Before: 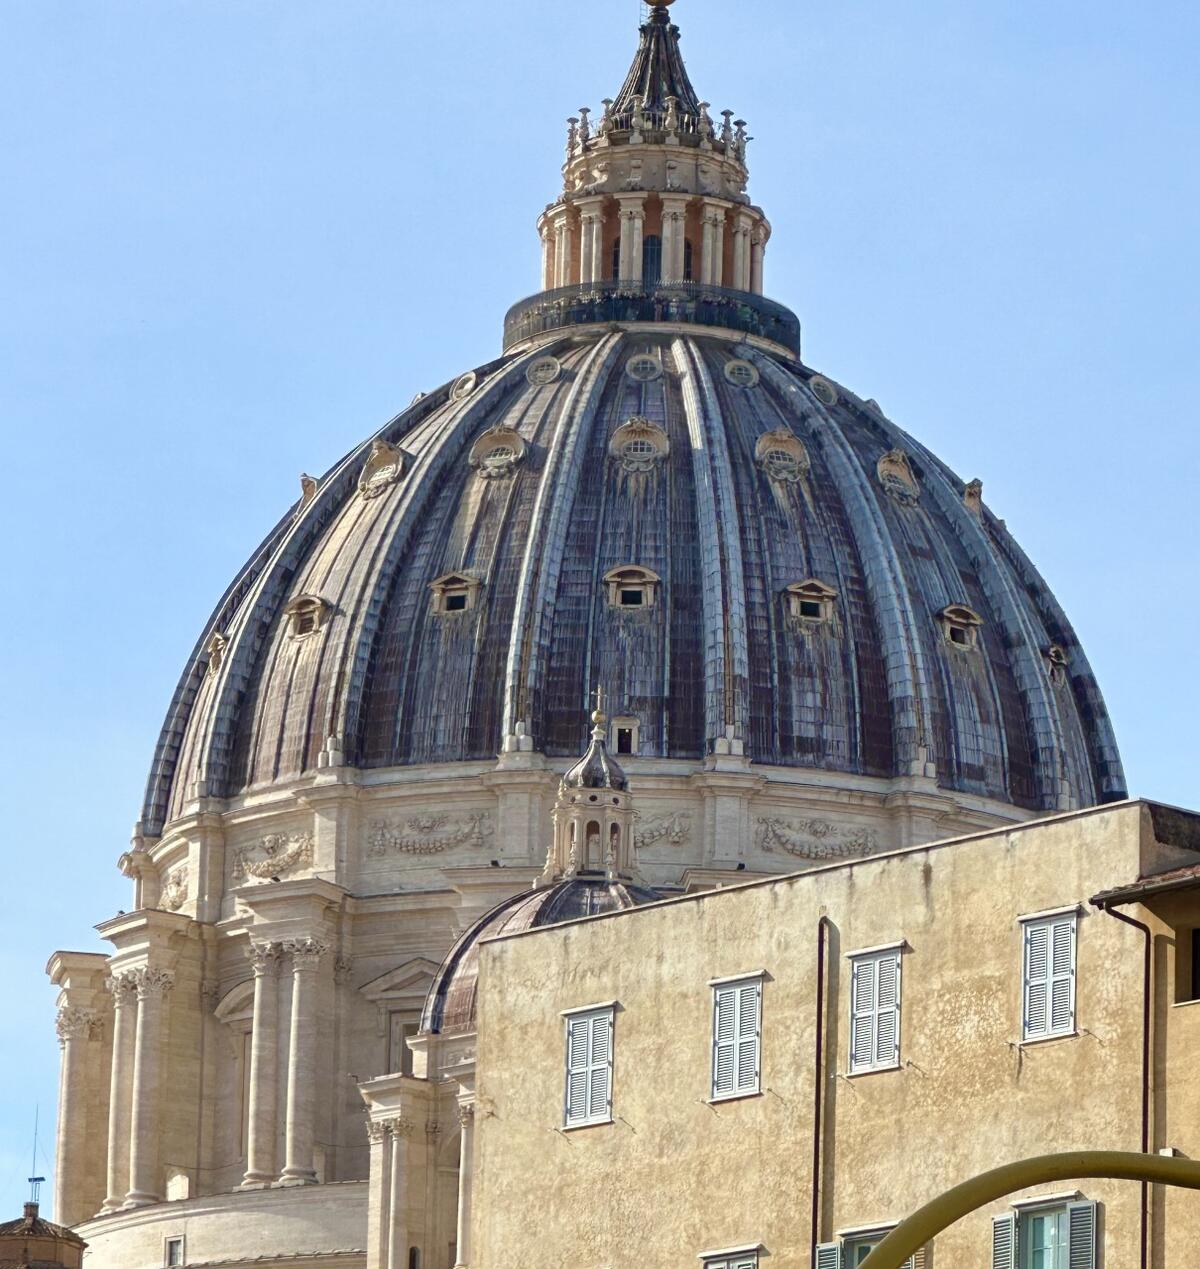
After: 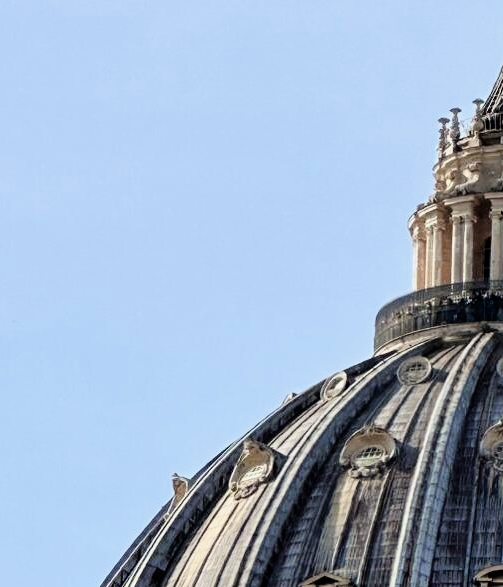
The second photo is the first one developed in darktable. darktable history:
rotate and perspective: automatic cropping original format, crop left 0, crop top 0
crop and rotate: left 10.817%, top 0.062%, right 47.194%, bottom 53.626%
filmic rgb: black relative exposure -4 EV, white relative exposure 3 EV, hardness 3.02, contrast 1.5
